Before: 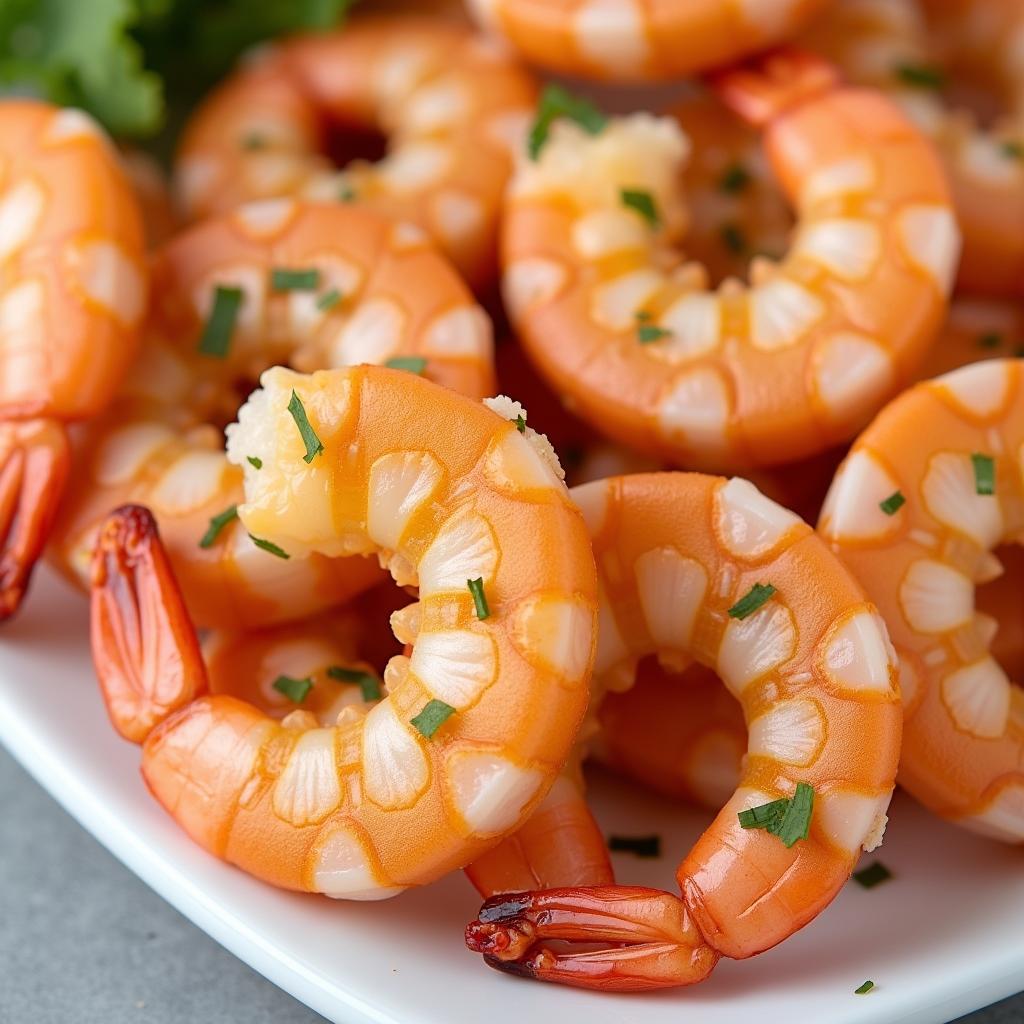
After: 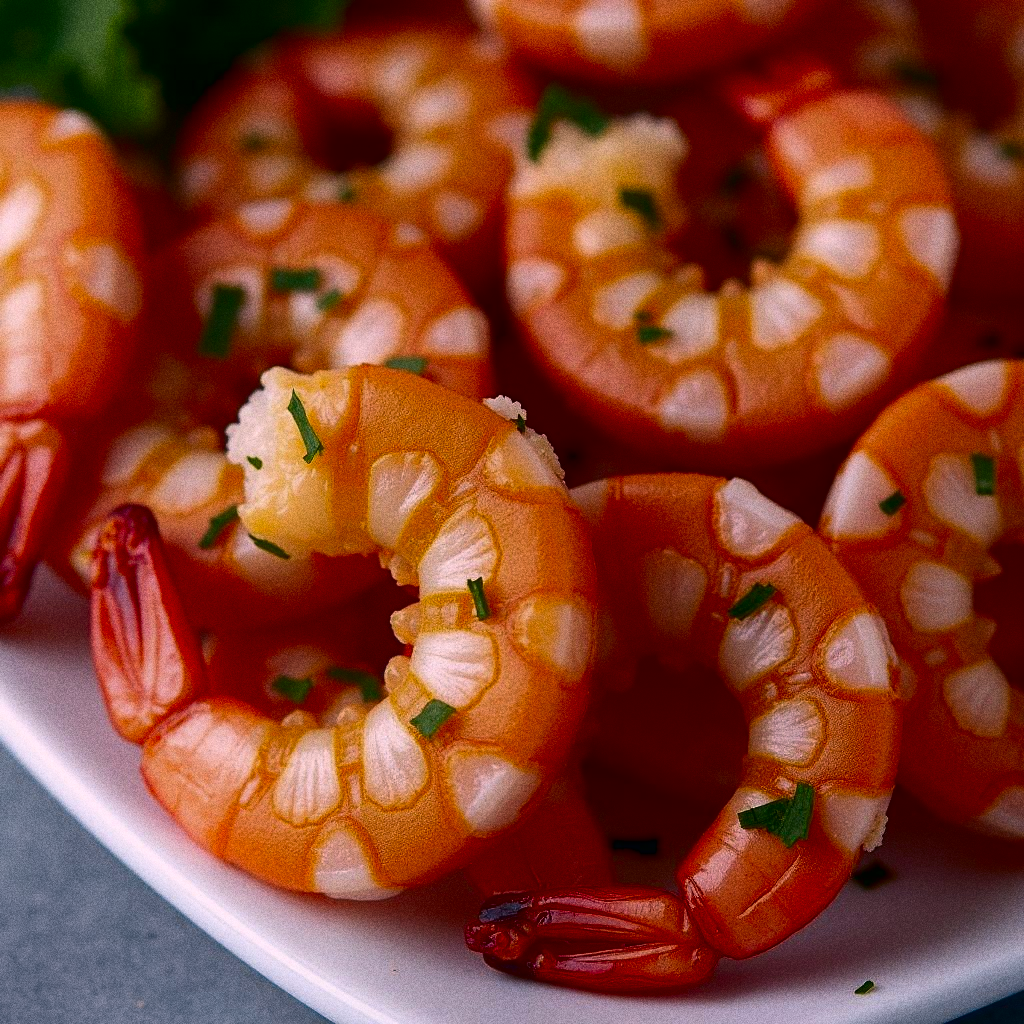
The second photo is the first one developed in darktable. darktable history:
white balance: red 1.05, blue 1.072
contrast brightness saturation: contrast 0.09, brightness -0.59, saturation 0.17
exposure: exposure -0.153 EV, compensate highlight preservation false
grain: coarseness 0.09 ISO, strength 40%
color correction: highlights a* 5.38, highlights b* 5.3, shadows a* -4.26, shadows b* -5.11
bloom: on, module defaults
